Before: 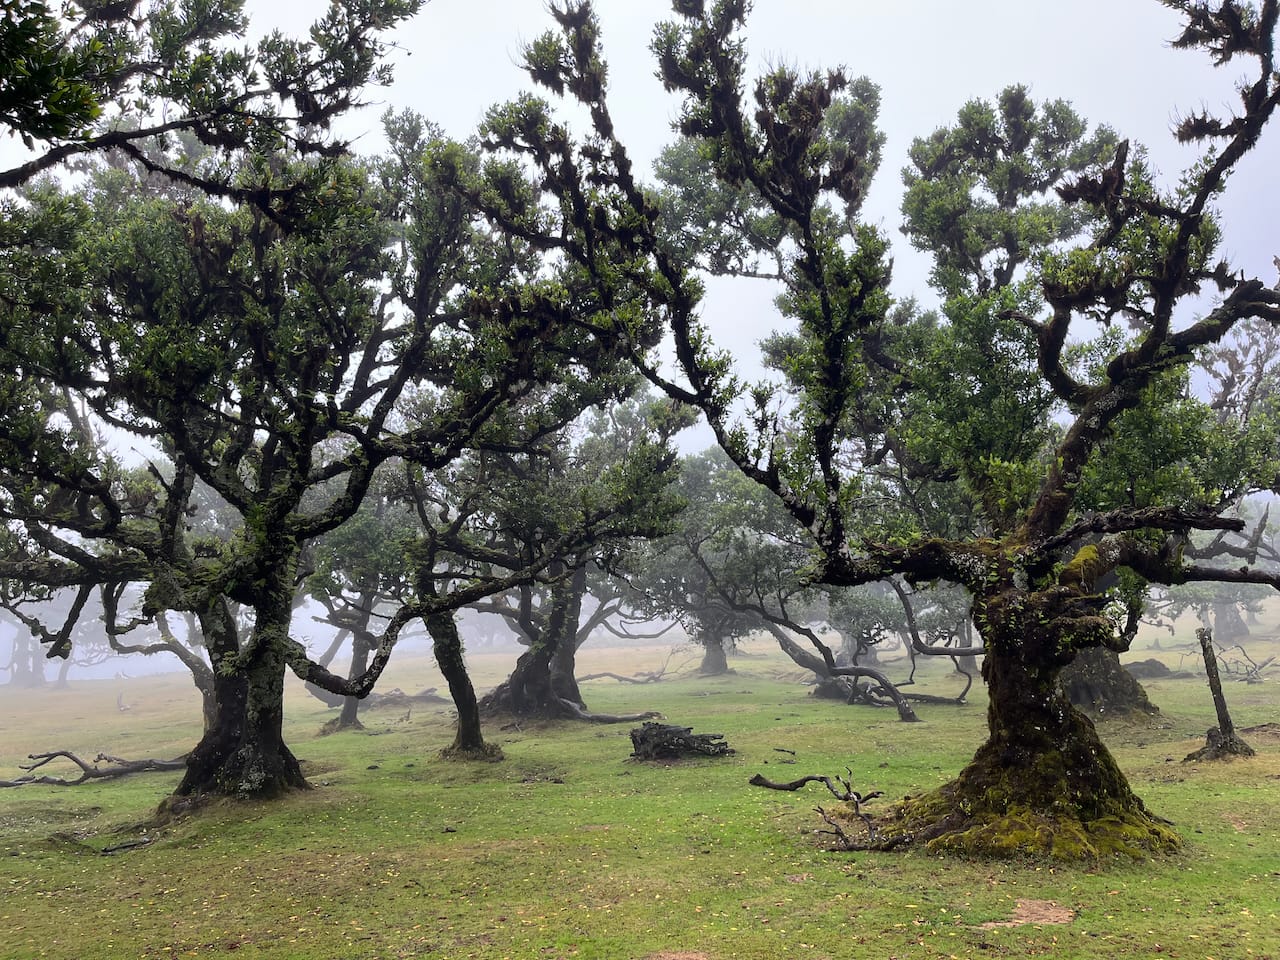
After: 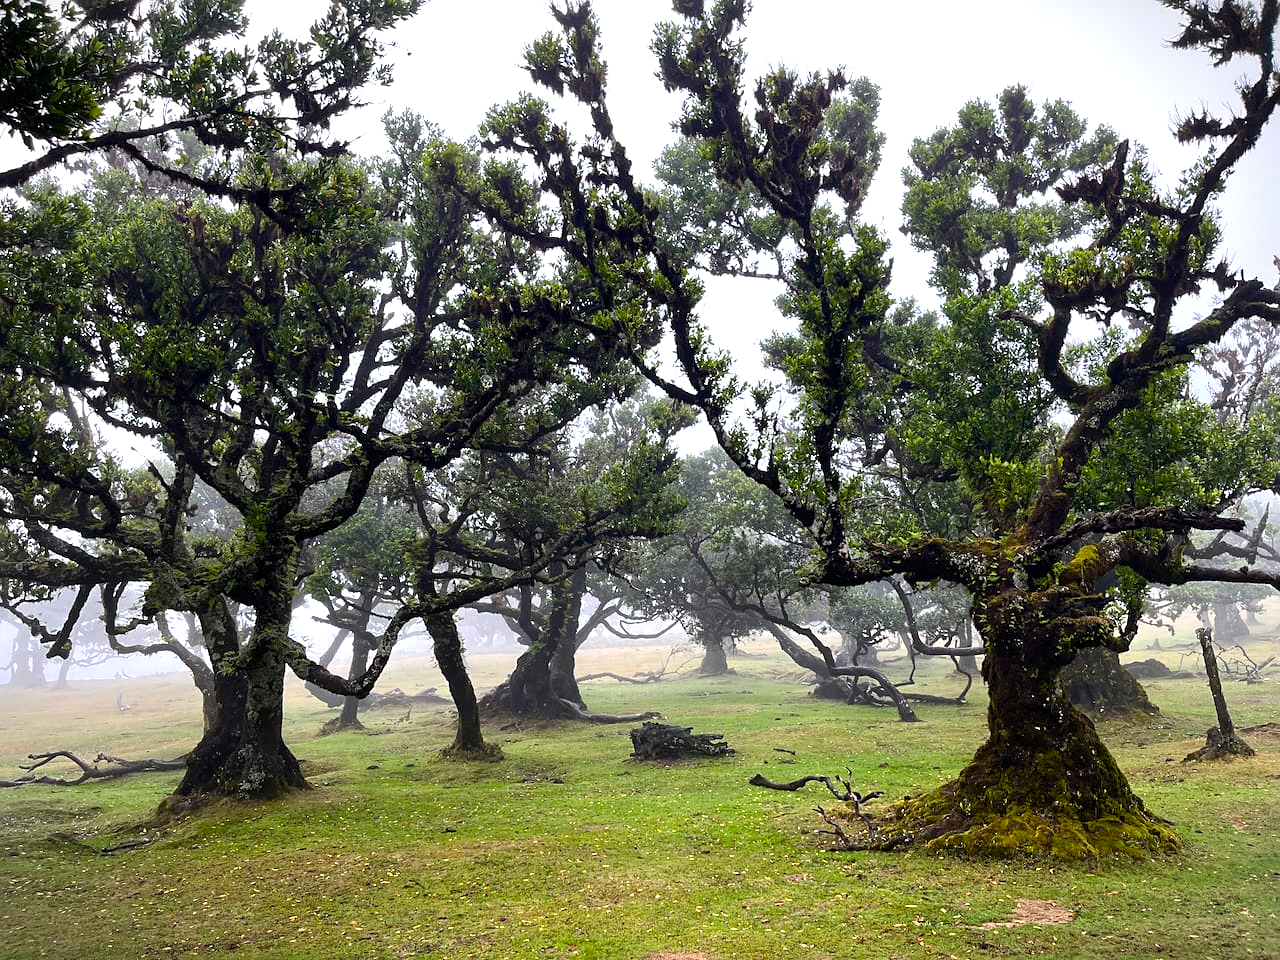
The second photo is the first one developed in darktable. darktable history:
sharpen: amount 0.2
vignetting: fall-off start 100%, brightness -0.406, saturation -0.3, width/height ratio 1.324, dithering 8-bit output, unbound false
color balance rgb: perceptual saturation grading › mid-tones 6.33%, perceptual saturation grading › shadows 72.44%, perceptual brilliance grading › highlights 11.59%, contrast 5.05%
